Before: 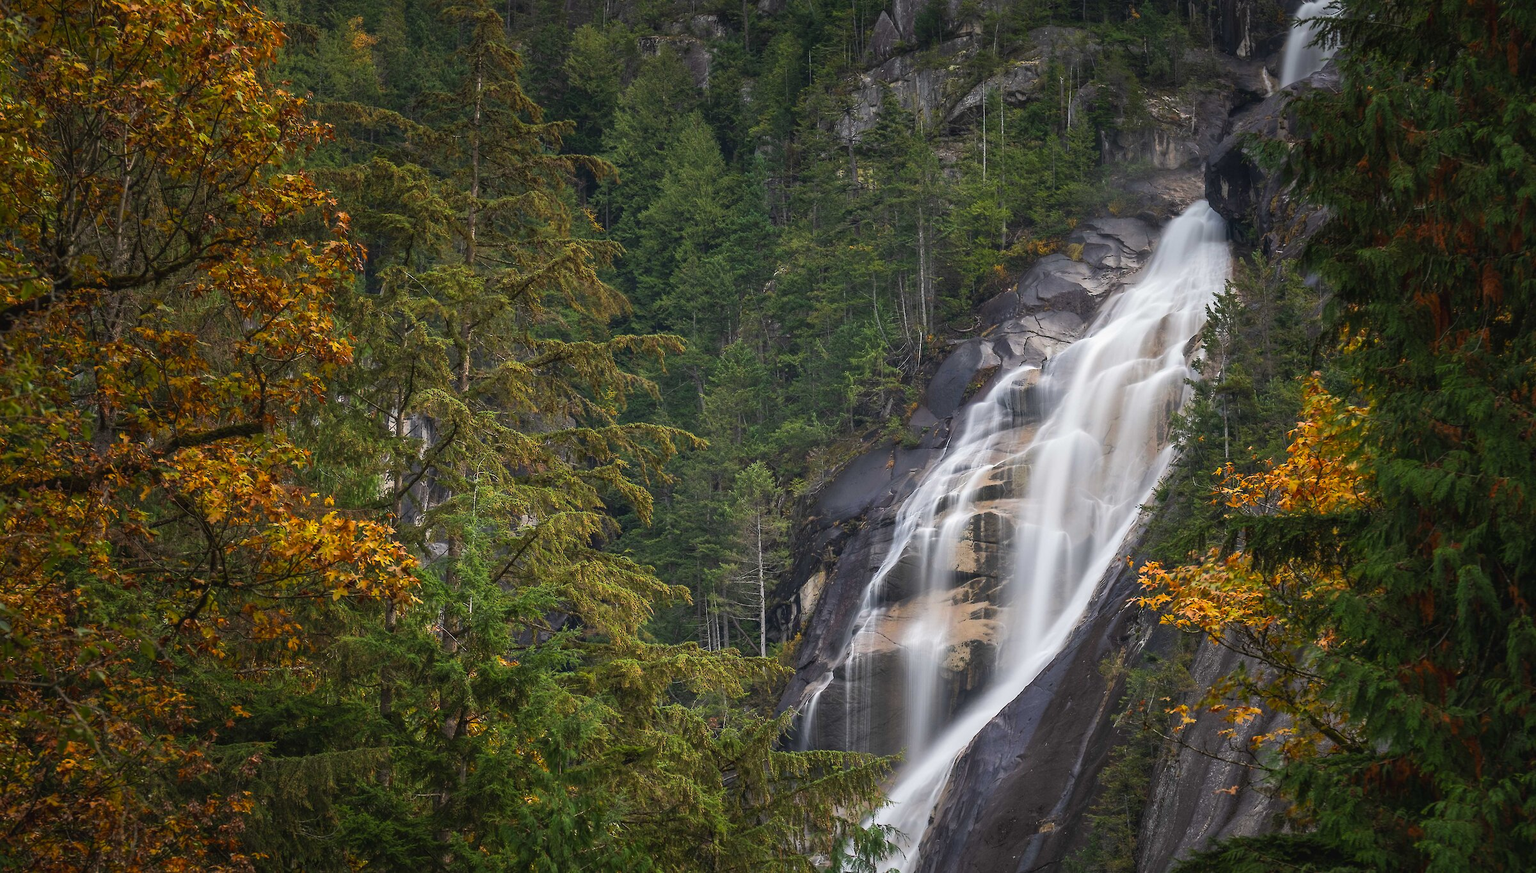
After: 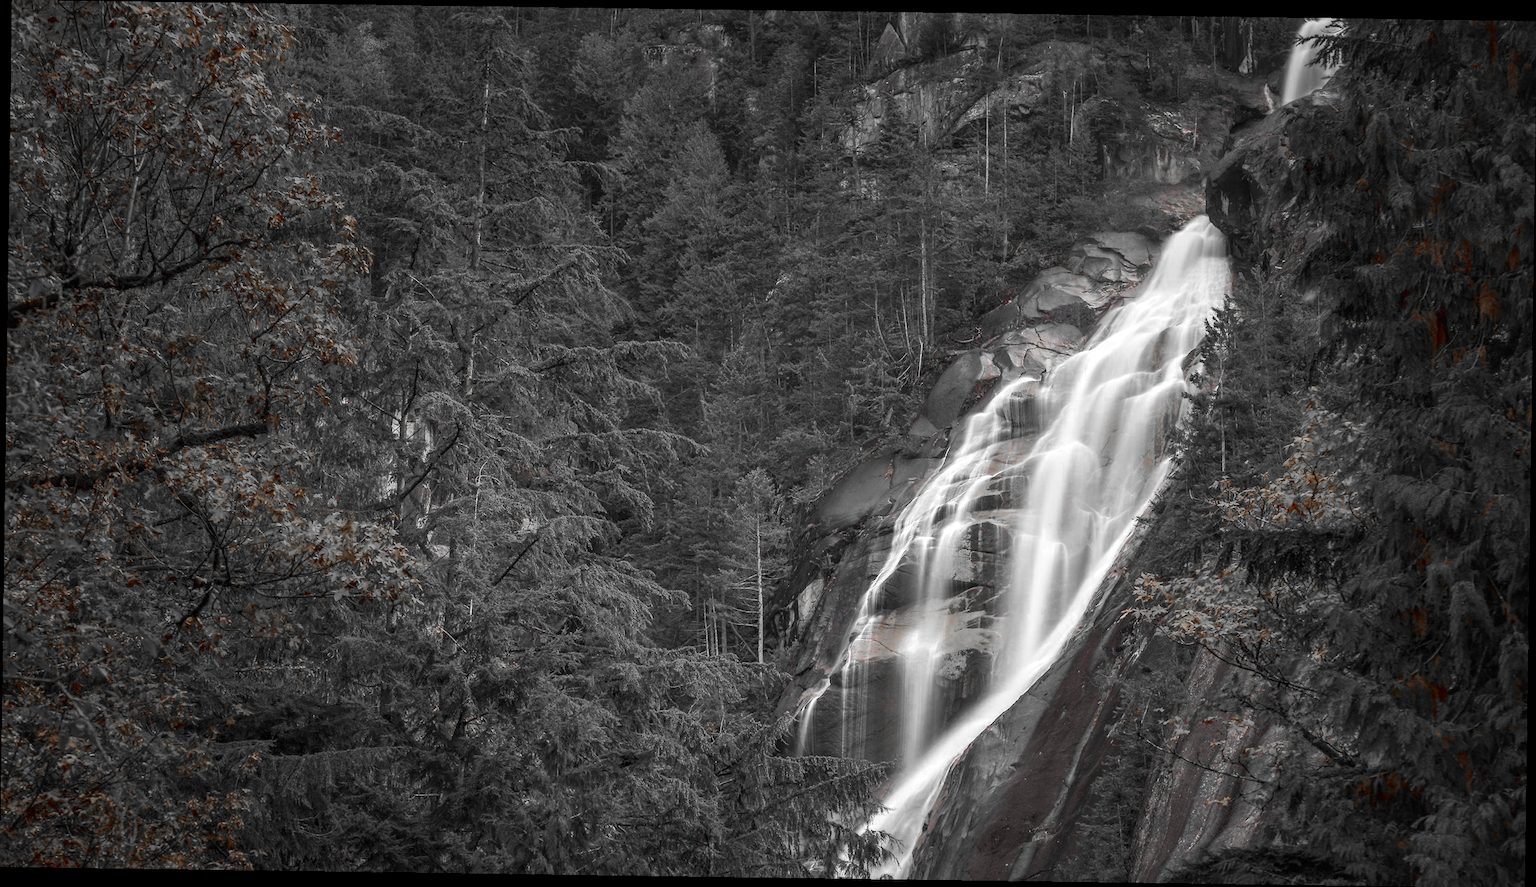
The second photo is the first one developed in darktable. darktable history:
rotate and perspective: rotation 0.8°, automatic cropping off
color balance rgb: perceptual saturation grading › global saturation 20%, global vibrance 20%
color correction: highlights a* -2.68, highlights b* 2.57
local contrast: detail 130%
color zones: curves: ch0 [(0, 0.352) (0.143, 0.407) (0.286, 0.386) (0.429, 0.431) (0.571, 0.829) (0.714, 0.853) (0.857, 0.833) (1, 0.352)]; ch1 [(0, 0.604) (0.072, 0.726) (0.096, 0.608) (0.205, 0.007) (0.571, -0.006) (0.839, -0.013) (0.857, -0.012) (1, 0.604)]
